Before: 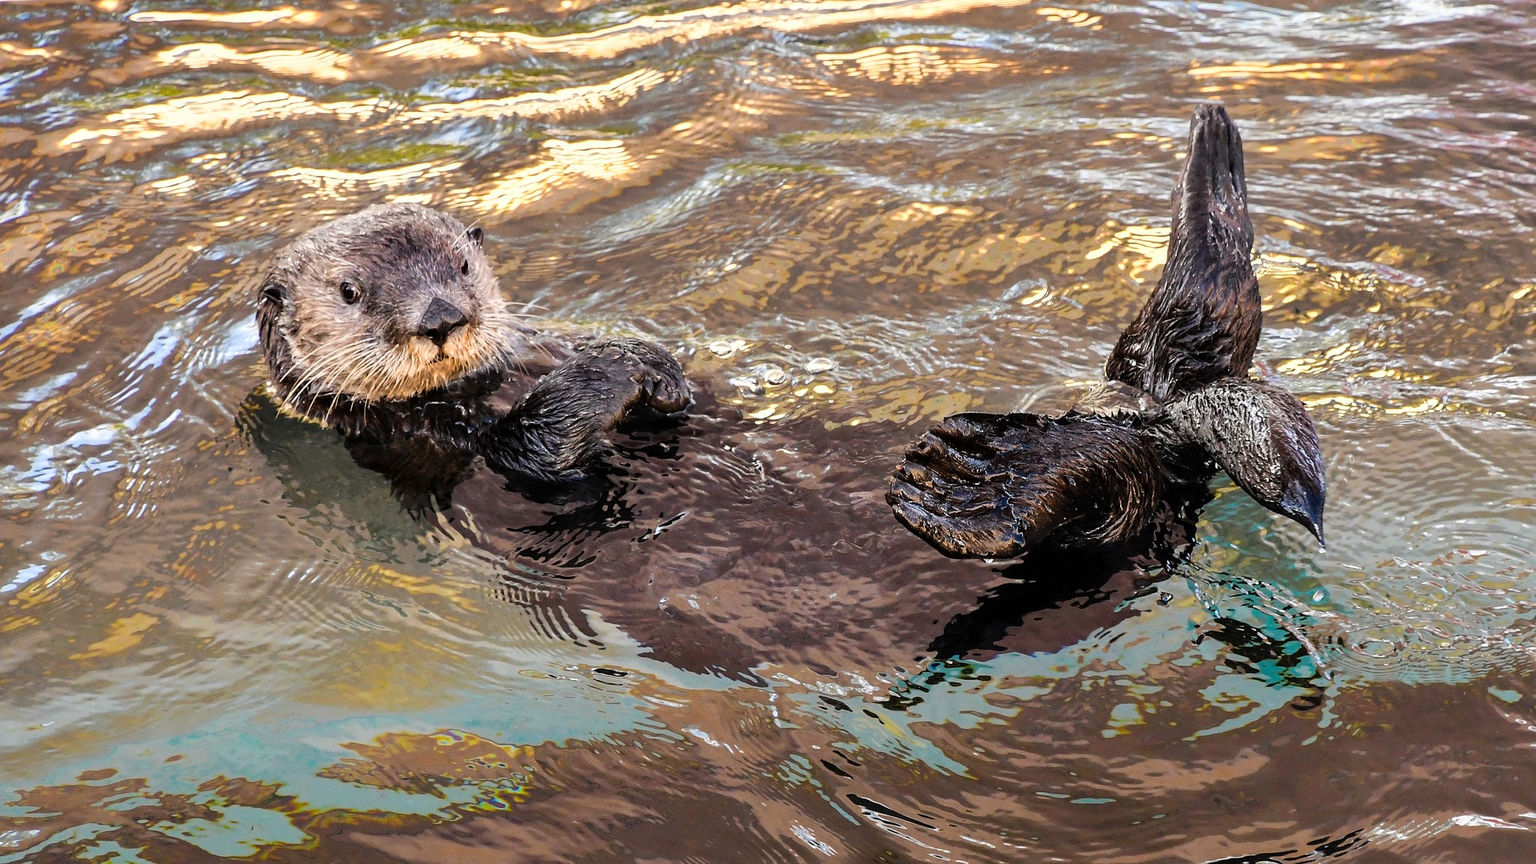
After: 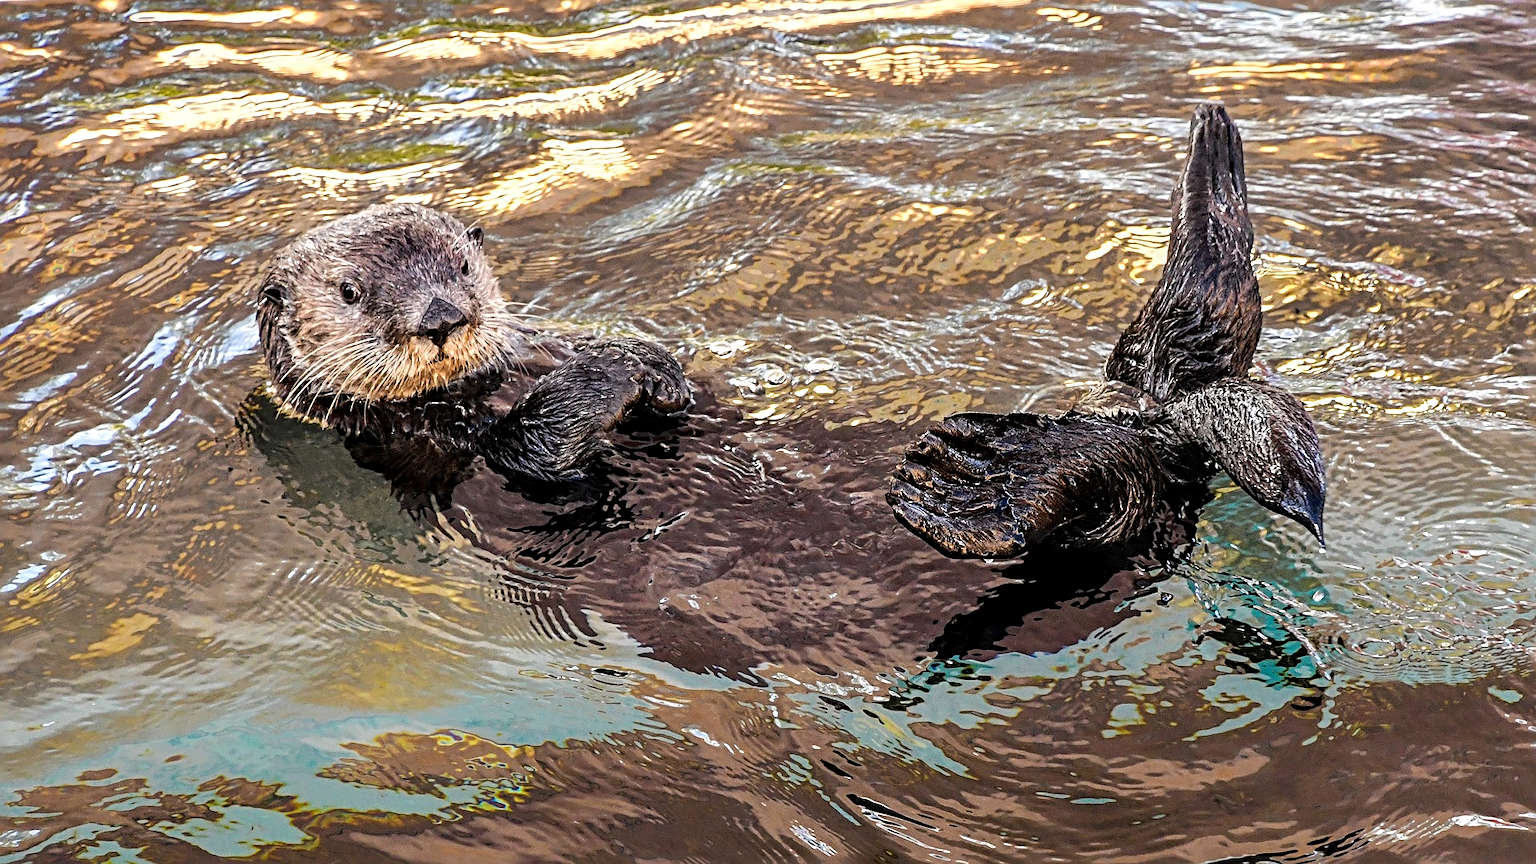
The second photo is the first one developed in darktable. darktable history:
local contrast: on, module defaults
sharpen: radius 3.97
